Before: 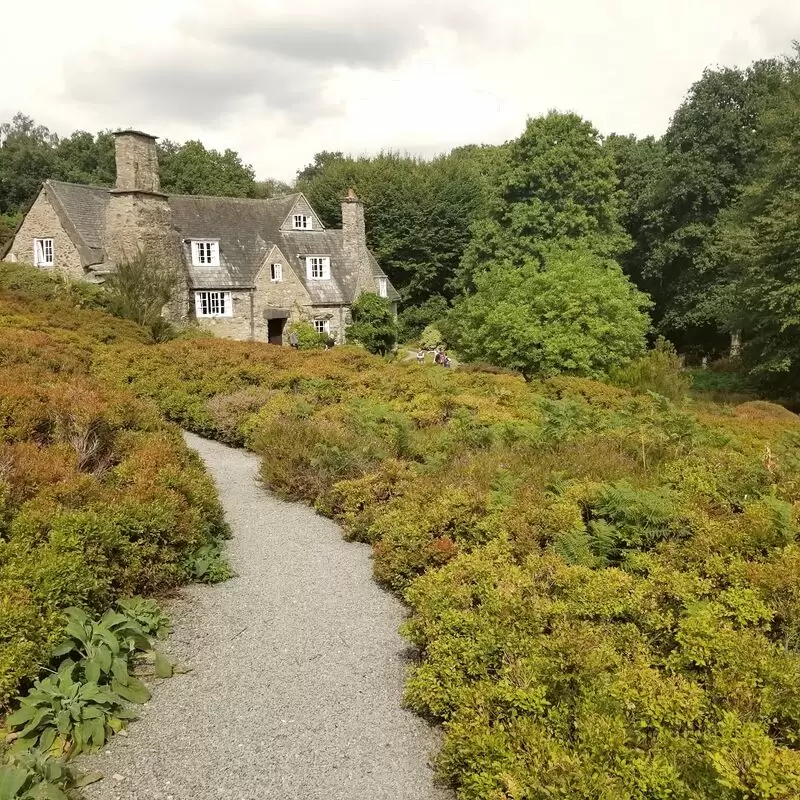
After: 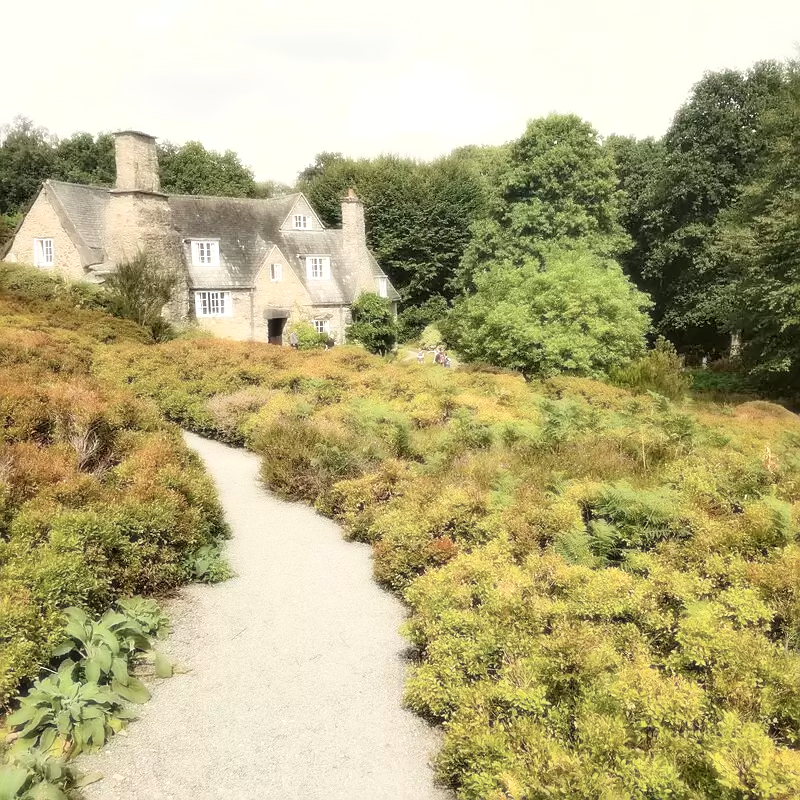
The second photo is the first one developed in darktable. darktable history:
bloom: size 0%, threshold 54.82%, strength 8.31%
sharpen: on, module defaults
